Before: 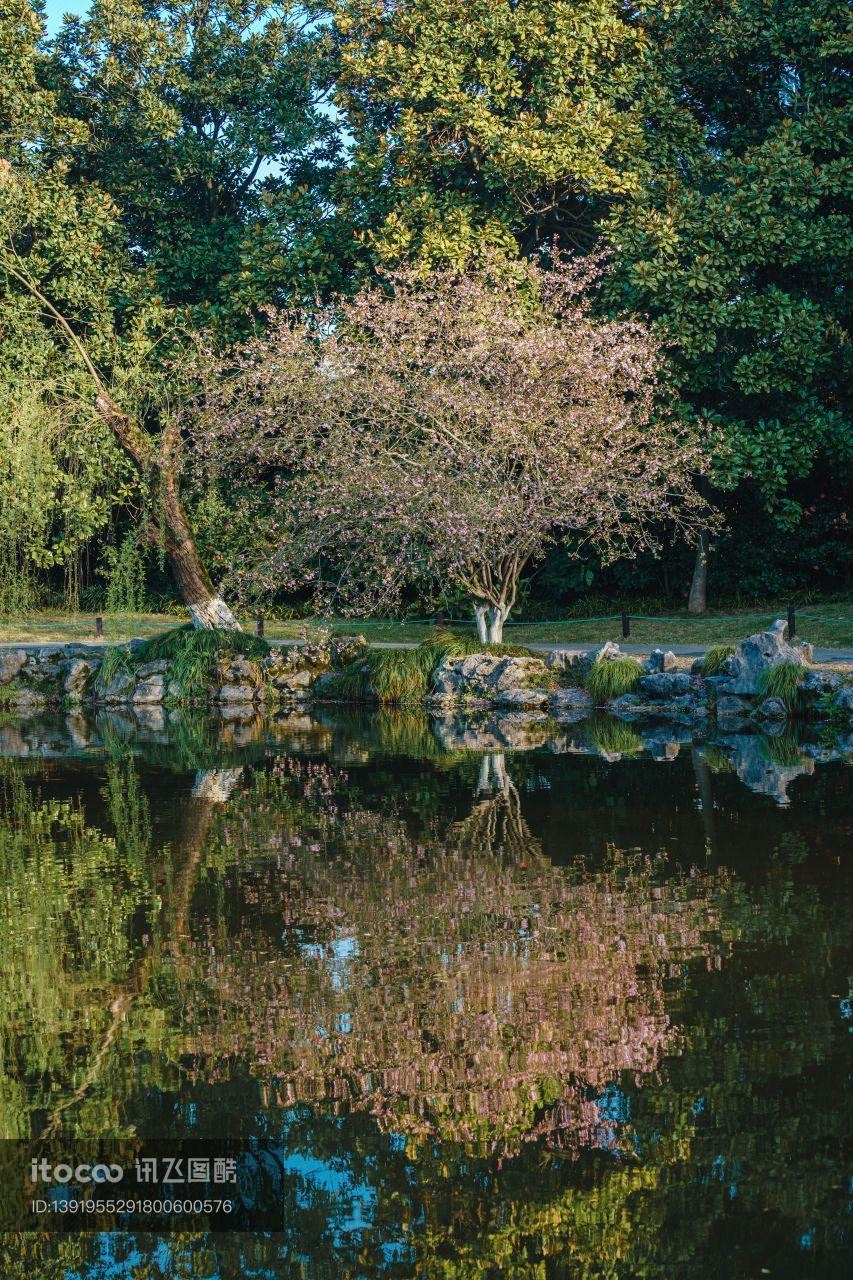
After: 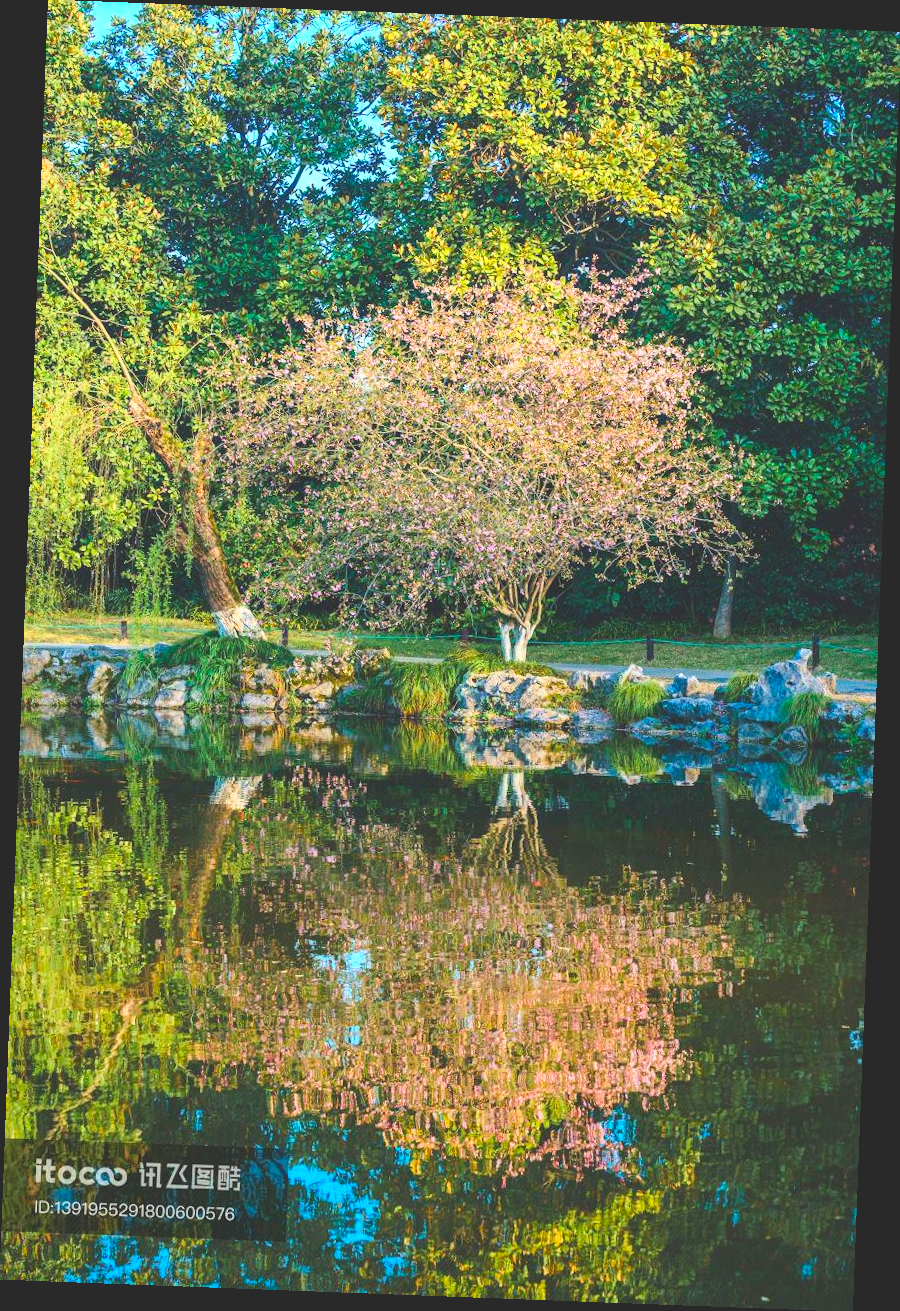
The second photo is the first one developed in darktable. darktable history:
color balance: lift [1.01, 1, 1, 1], gamma [1.097, 1, 1, 1], gain [0.85, 1, 1, 1]
exposure: black level correction 0.001, exposure 0.5 EV, compensate exposure bias true, compensate highlight preservation false
rotate and perspective: rotation 2.17°, automatic cropping off
contrast brightness saturation: contrast 0.2, brightness 0.2, saturation 0.8
